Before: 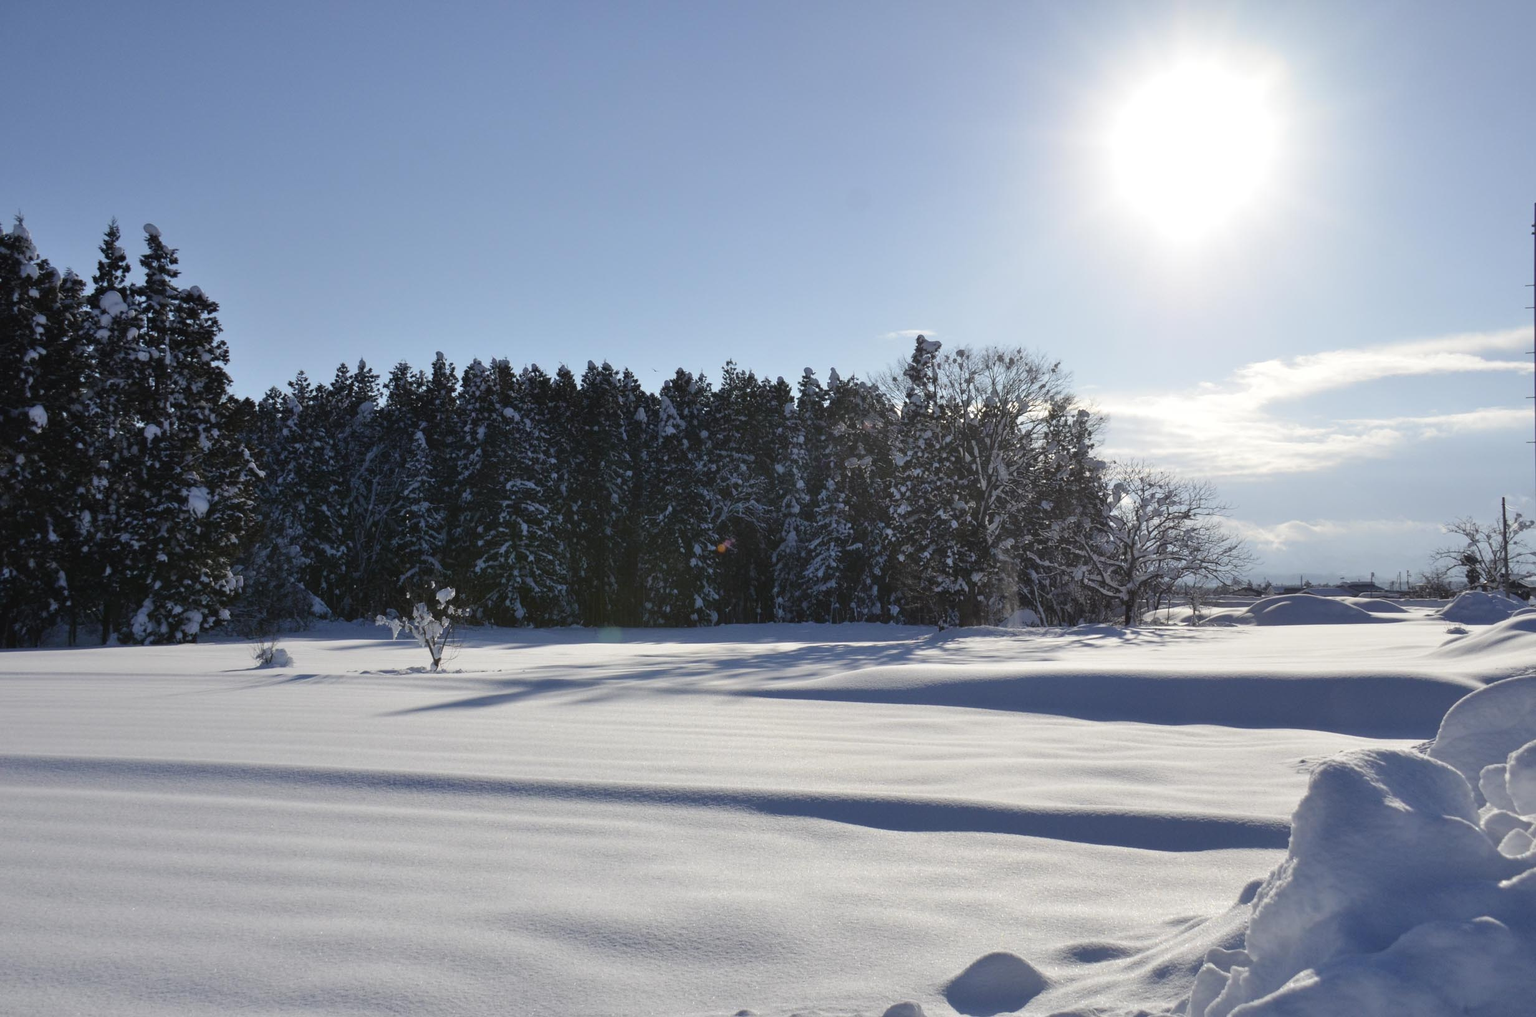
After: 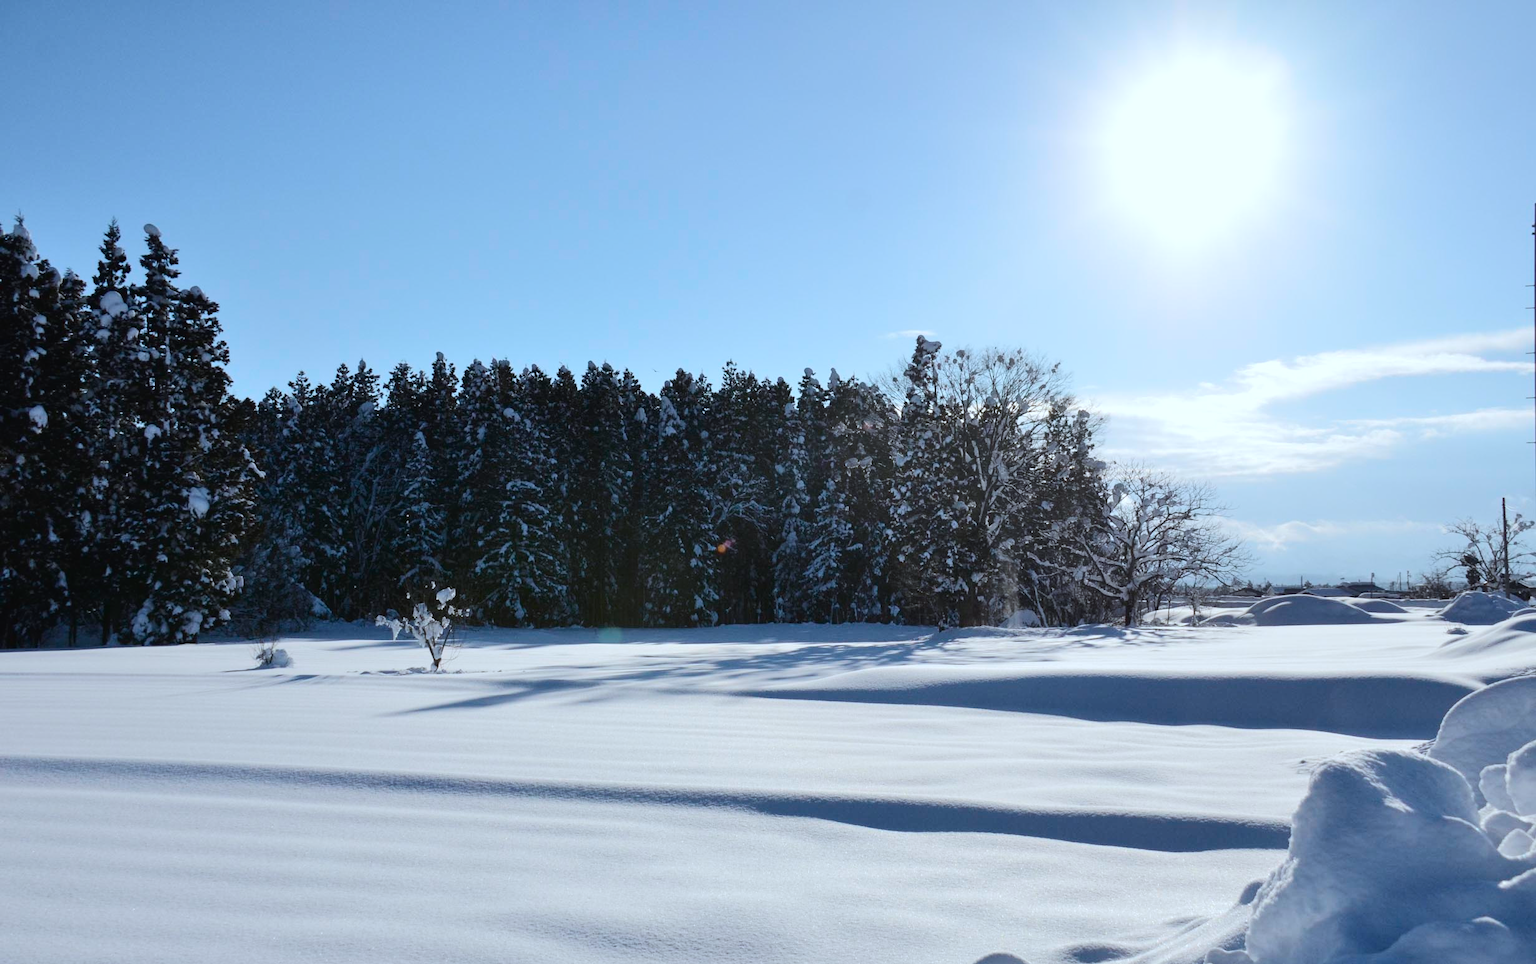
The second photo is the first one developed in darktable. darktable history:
crop and rotate: top 0.004%, bottom 5.146%
tone curve: curves: ch0 [(0, 0) (0.003, 0.019) (0.011, 0.022) (0.025, 0.029) (0.044, 0.041) (0.069, 0.06) (0.1, 0.09) (0.136, 0.123) (0.177, 0.163) (0.224, 0.206) (0.277, 0.268) (0.335, 0.35) (0.399, 0.436) (0.468, 0.526) (0.543, 0.624) (0.623, 0.713) (0.709, 0.779) (0.801, 0.845) (0.898, 0.912) (1, 1)], color space Lab, independent channels, preserve colors none
color correction: highlights a* -3.88, highlights b* -10.96
